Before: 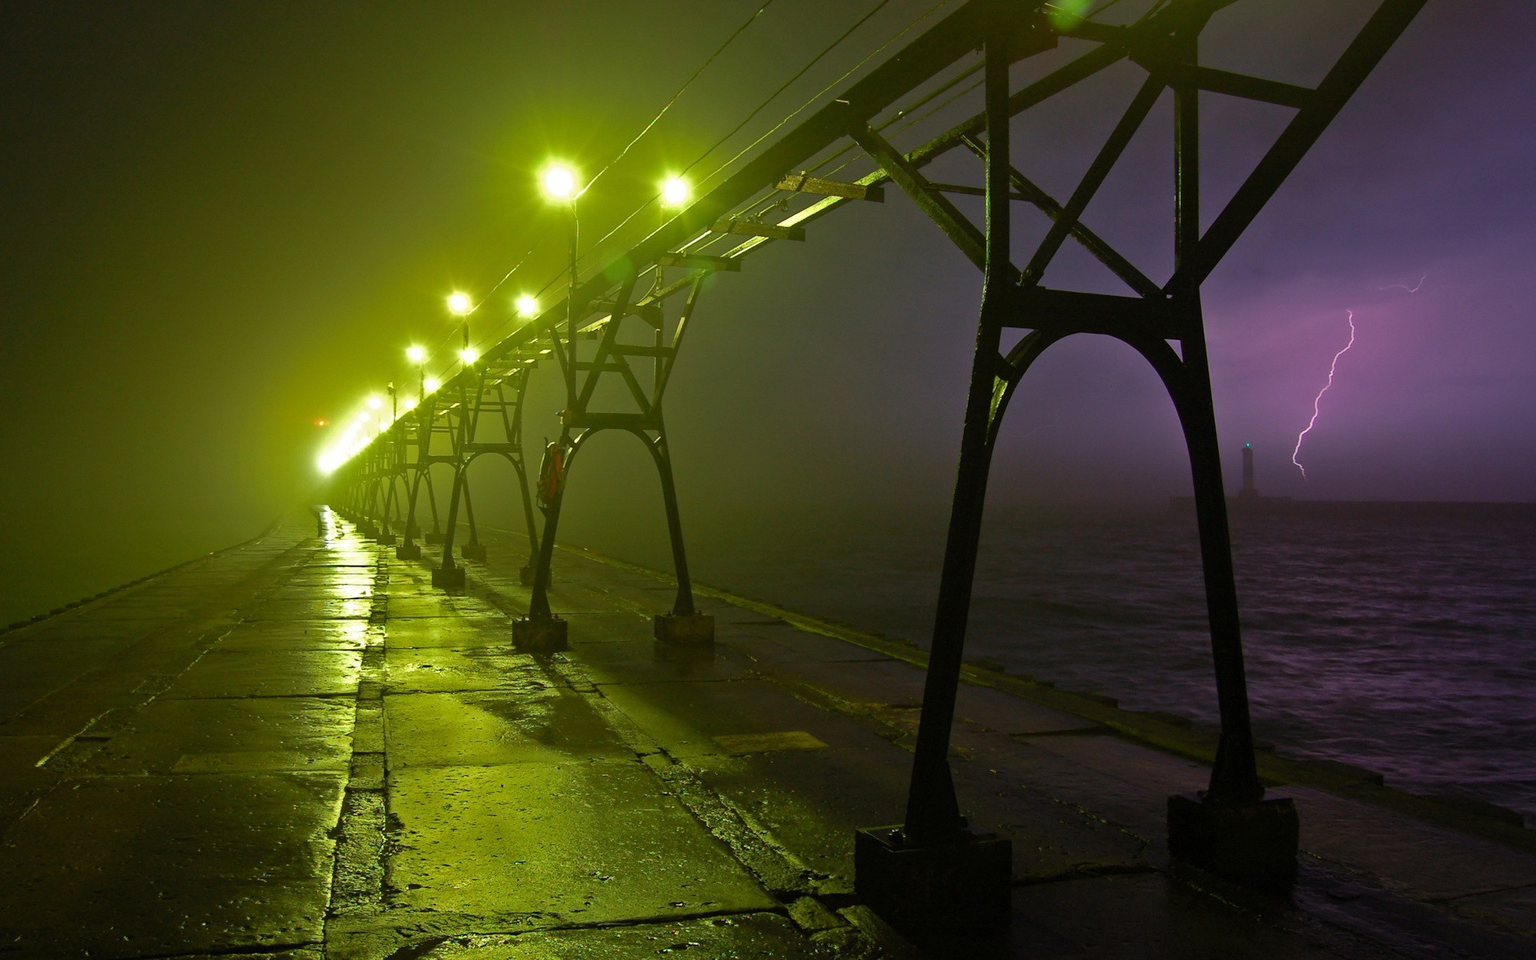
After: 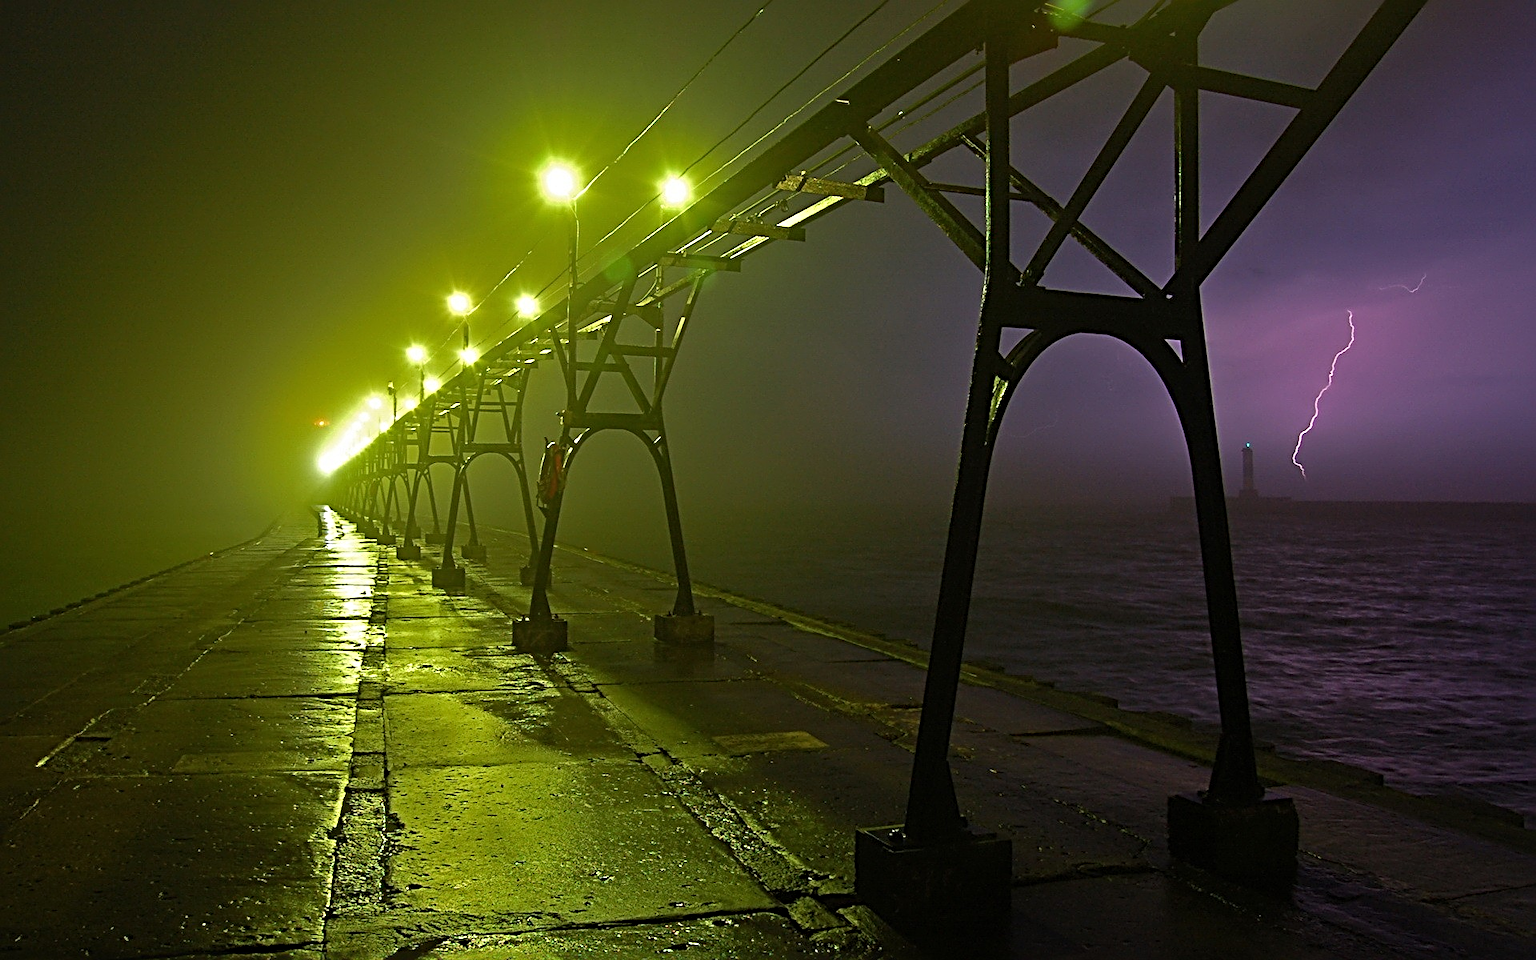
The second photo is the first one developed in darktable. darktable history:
sharpen: radius 3.68, amount 0.924
